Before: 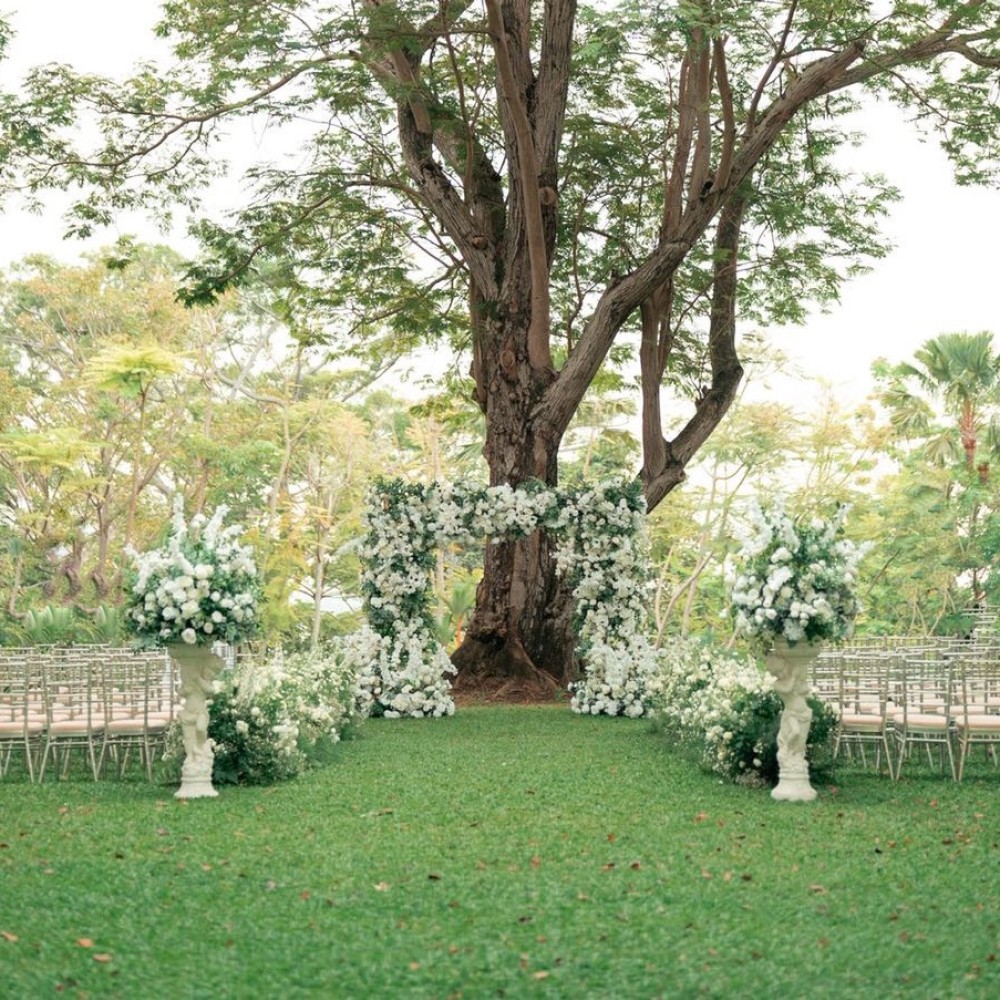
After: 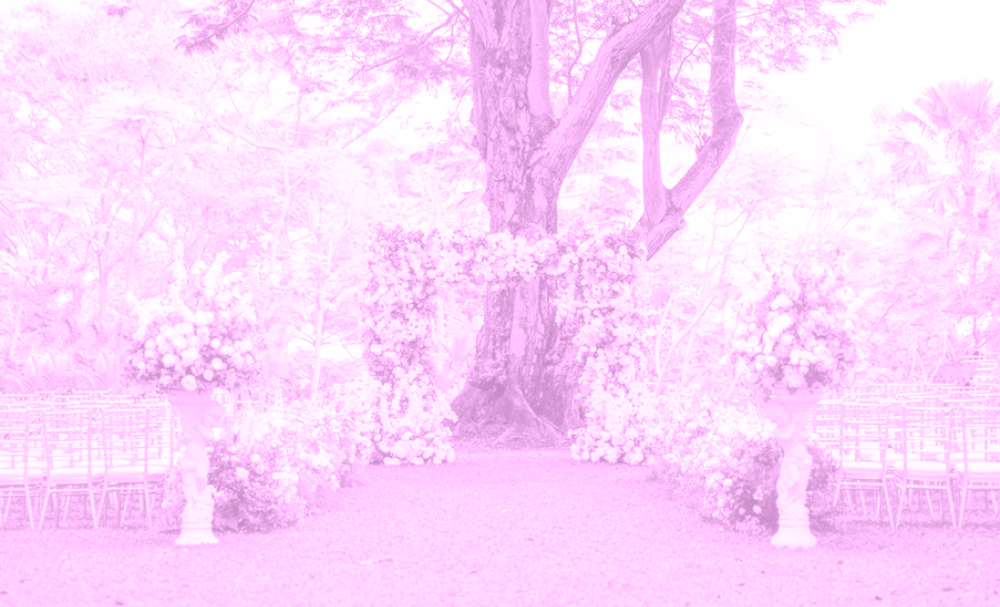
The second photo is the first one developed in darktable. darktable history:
levels: levels [0, 0.498, 1]
crop and rotate: top 25.357%, bottom 13.942%
local contrast: highlights 59%, detail 145%
colorize: hue 331.2°, saturation 69%, source mix 30.28%, lightness 69.02%, version 1
exposure: black level correction 0, exposure 0.9 EV, compensate highlight preservation false
